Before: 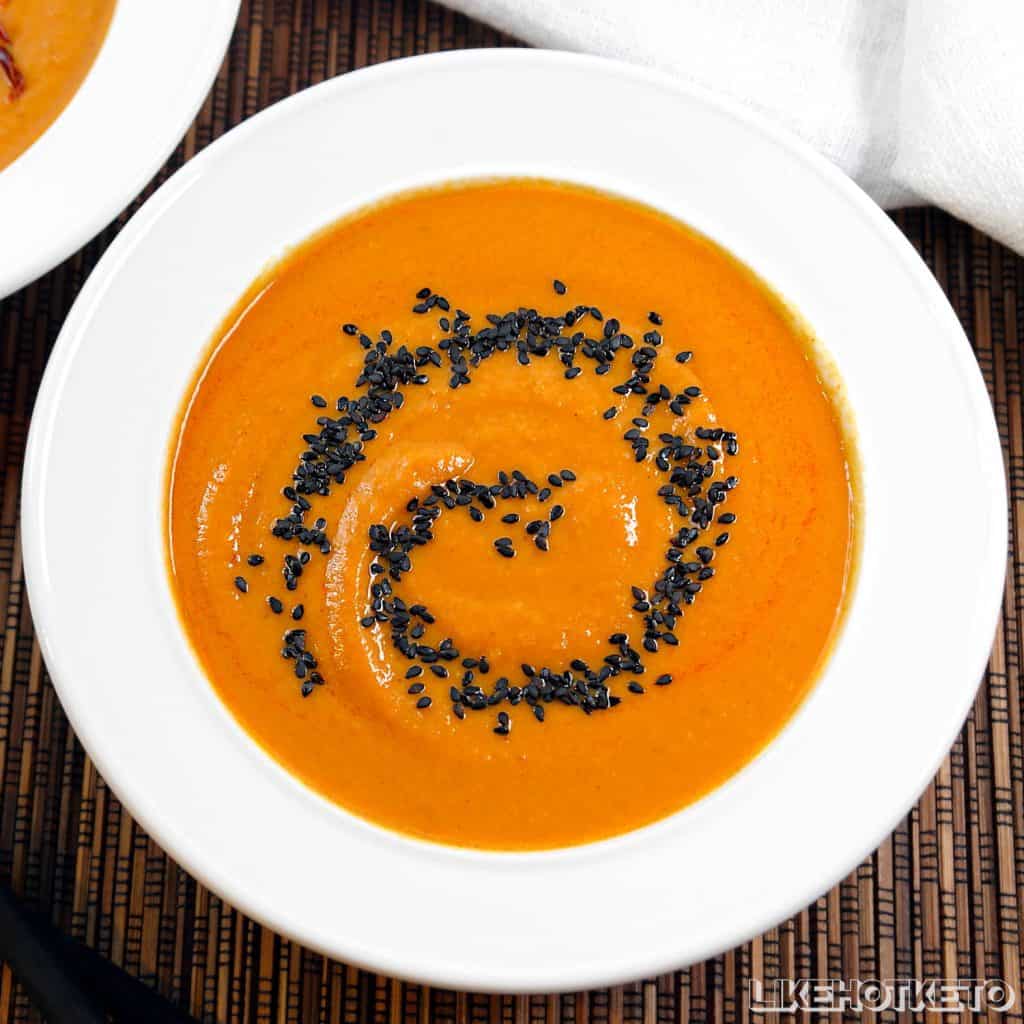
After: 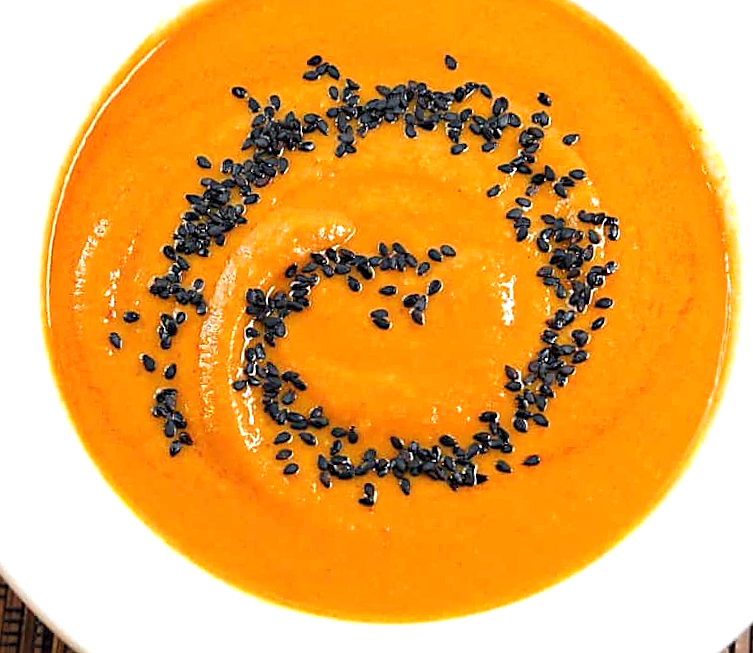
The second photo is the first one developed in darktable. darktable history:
sharpen: on, module defaults
white balance: emerald 1
exposure: black level correction 0, exposure 0.5 EV, compensate highlight preservation false
crop and rotate: angle -3.37°, left 9.79%, top 20.73%, right 12.42%, bottom 11.82%
